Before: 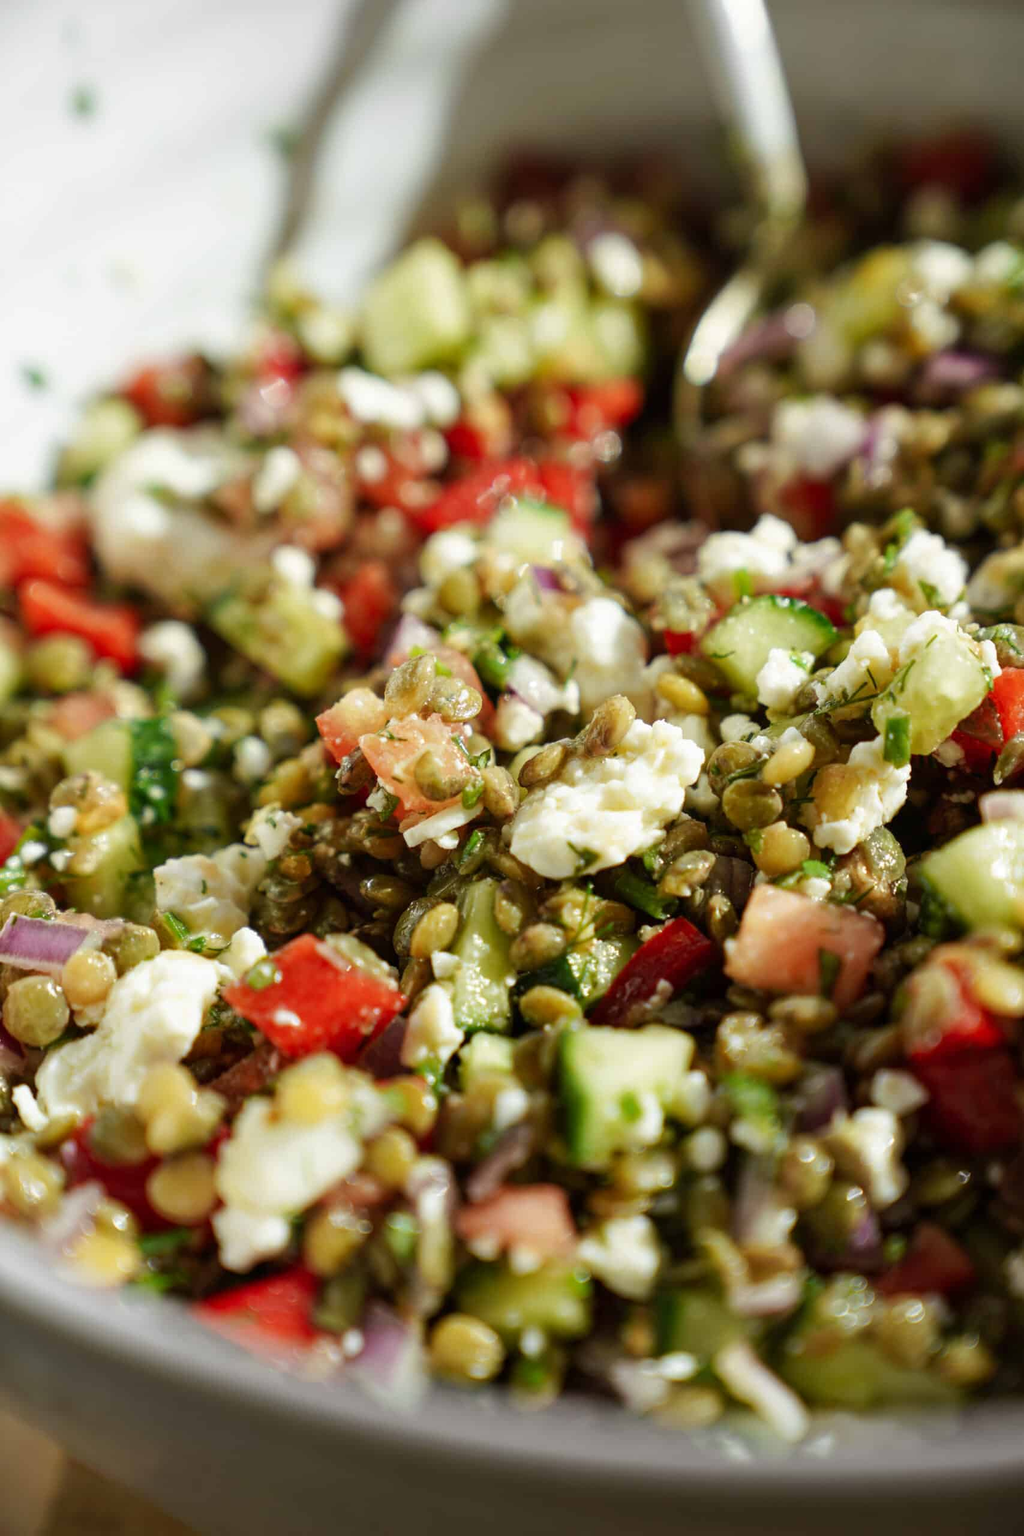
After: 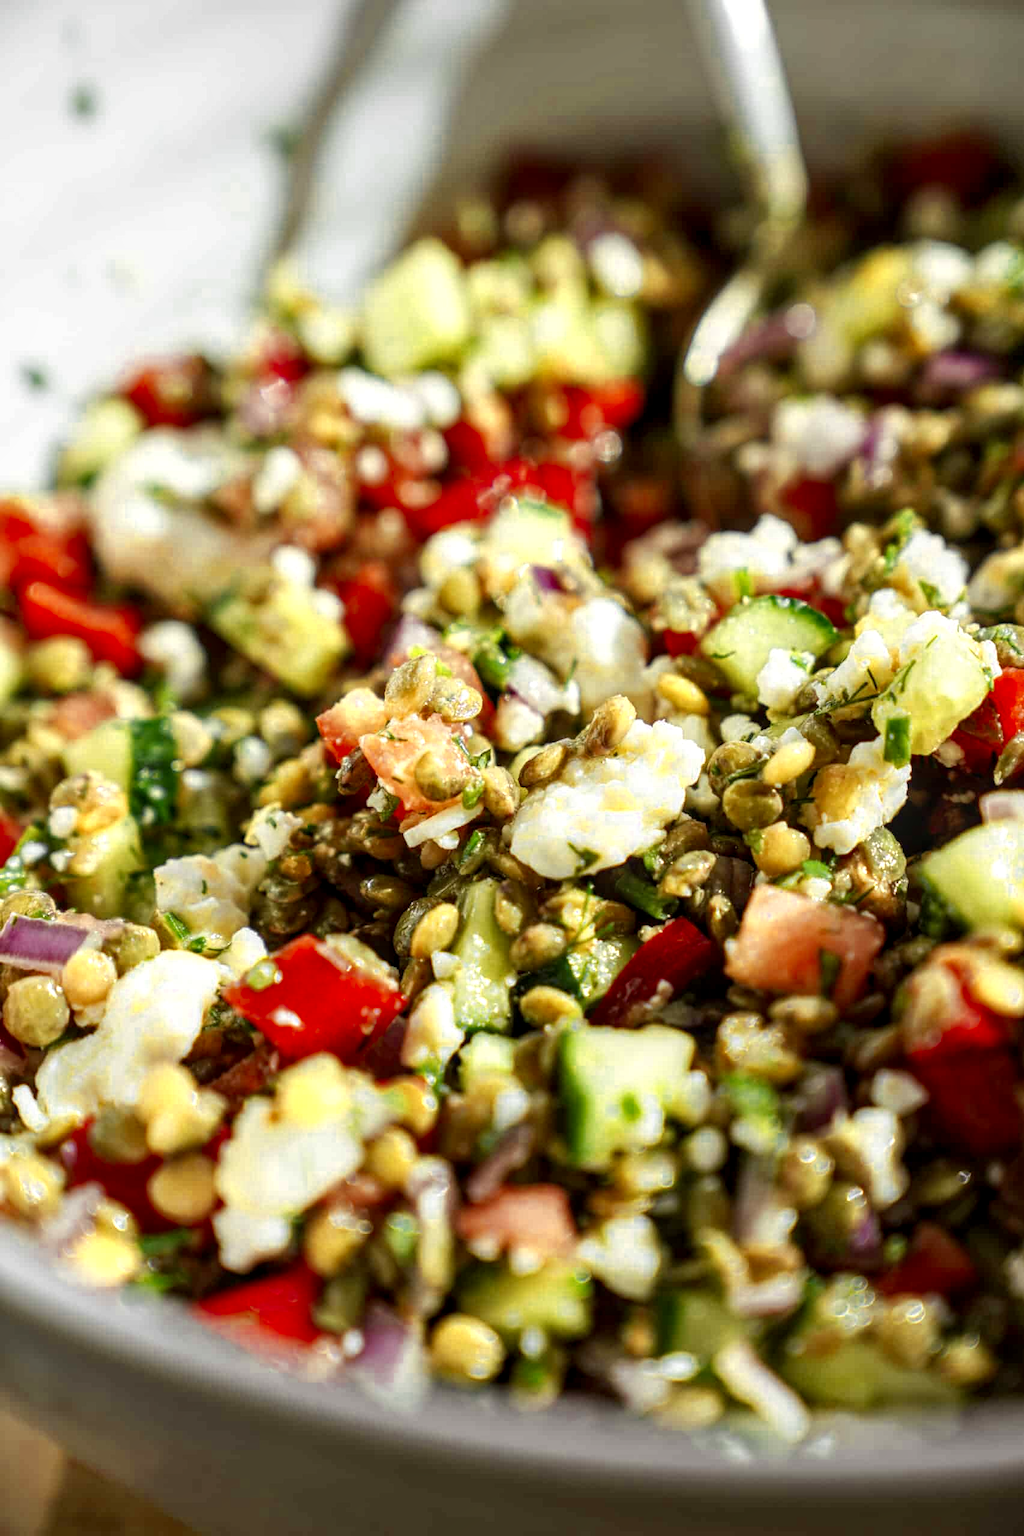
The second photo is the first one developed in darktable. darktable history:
color zones: curves: ch0 [(0.004, 0.305) (0.261, 0.623) (0.389, 0.399) (0.708, 0.571) (0.947, 0.34)]; ch1 [(0.025, 0.645) (0.229, 0.584) (0.326, 0.551) (0.484, 0.262) (0.757, 0.643)]
local contrast: detail 130%
